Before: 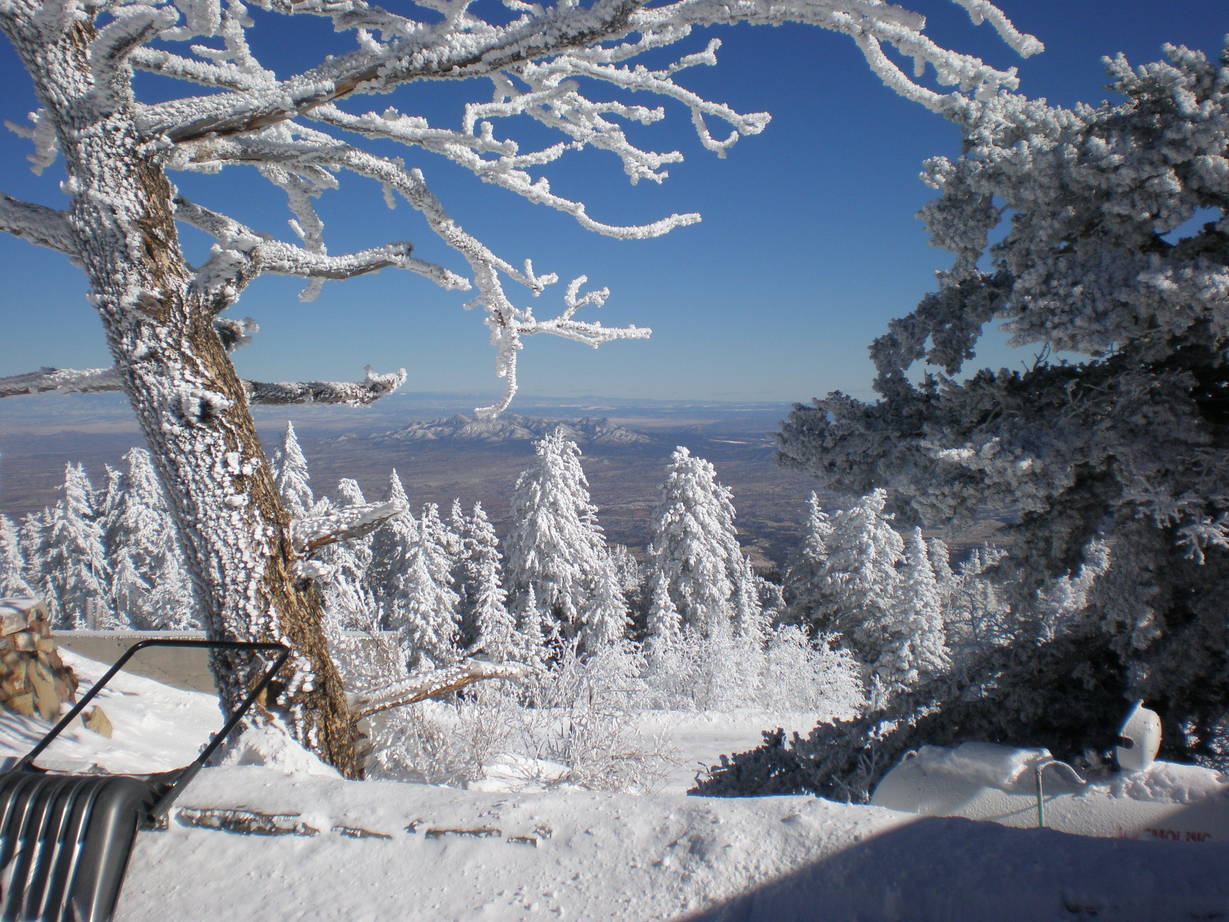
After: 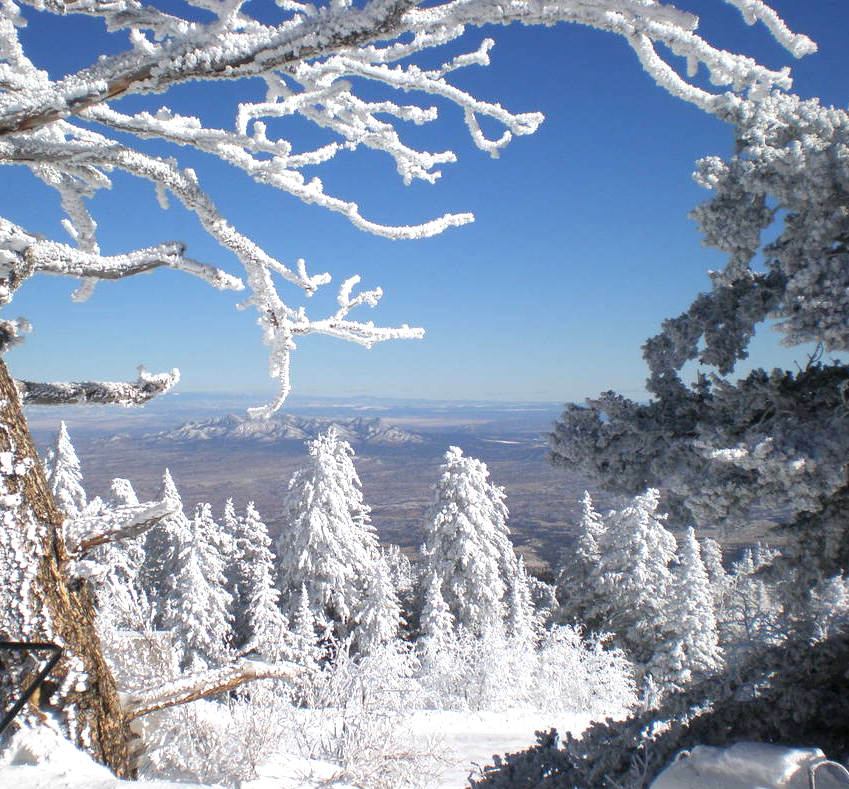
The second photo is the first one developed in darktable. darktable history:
exposure: exposure 0.603 EV, compensate highlight preservation false
crop: left 18.484%, right 12.424%, bottom 14.32%
